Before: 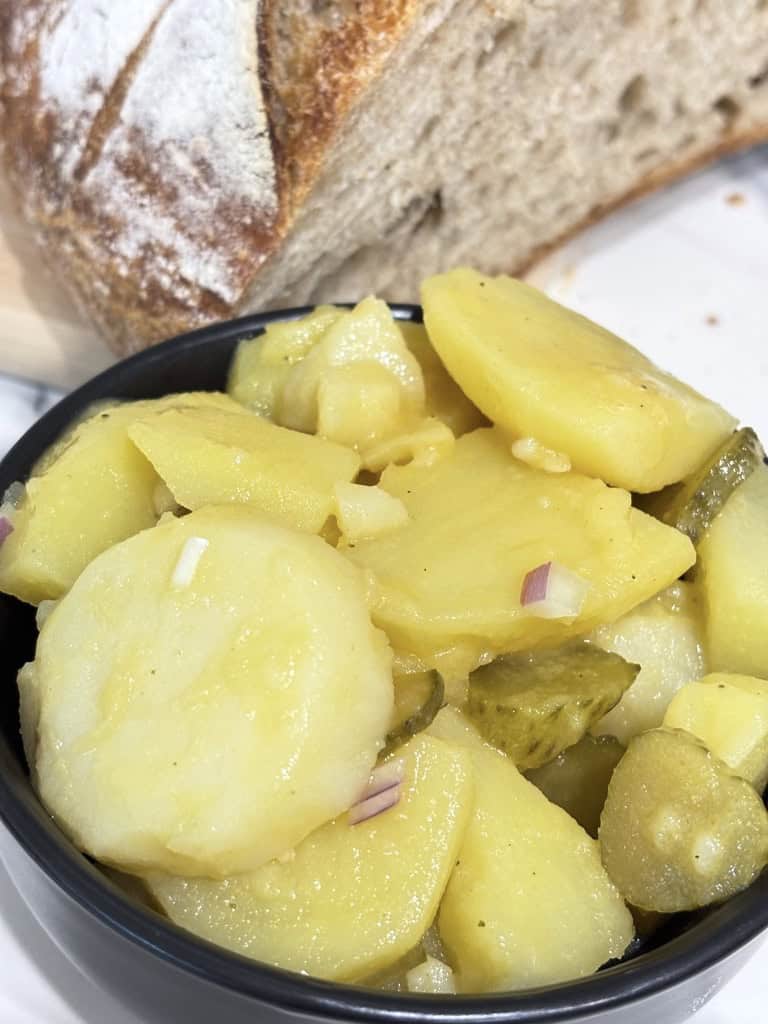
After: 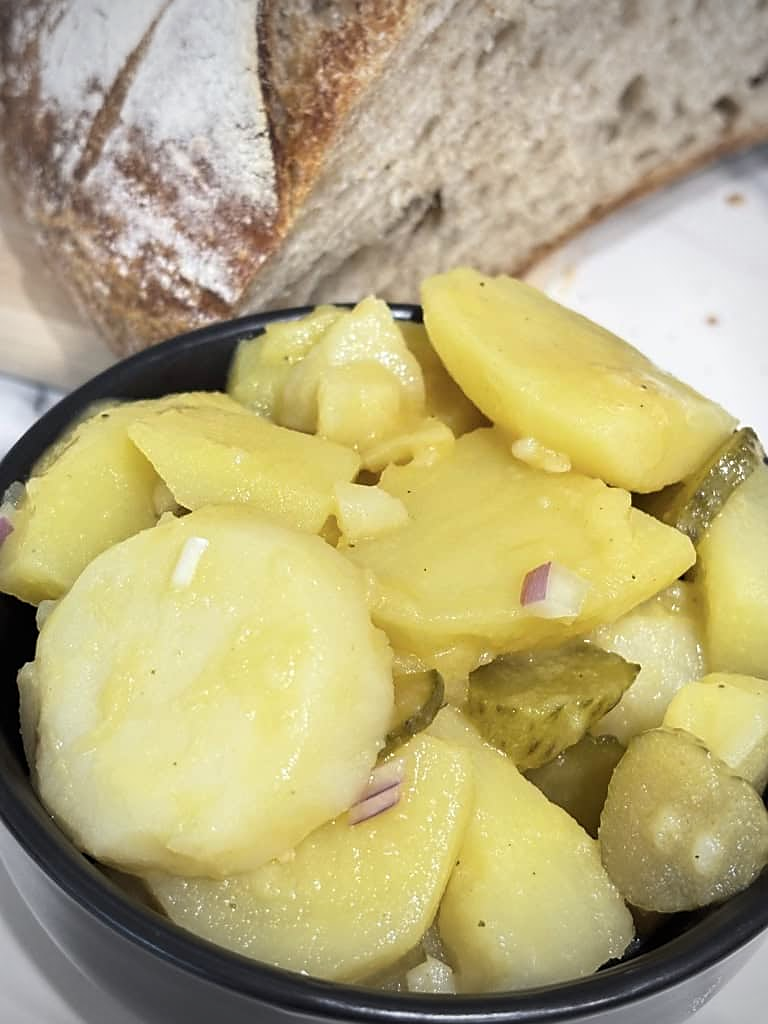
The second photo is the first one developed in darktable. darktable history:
sharpen: radius 1.839, amount 0.399, threshold 1.341
vignetting: fall-off start 71.44%
